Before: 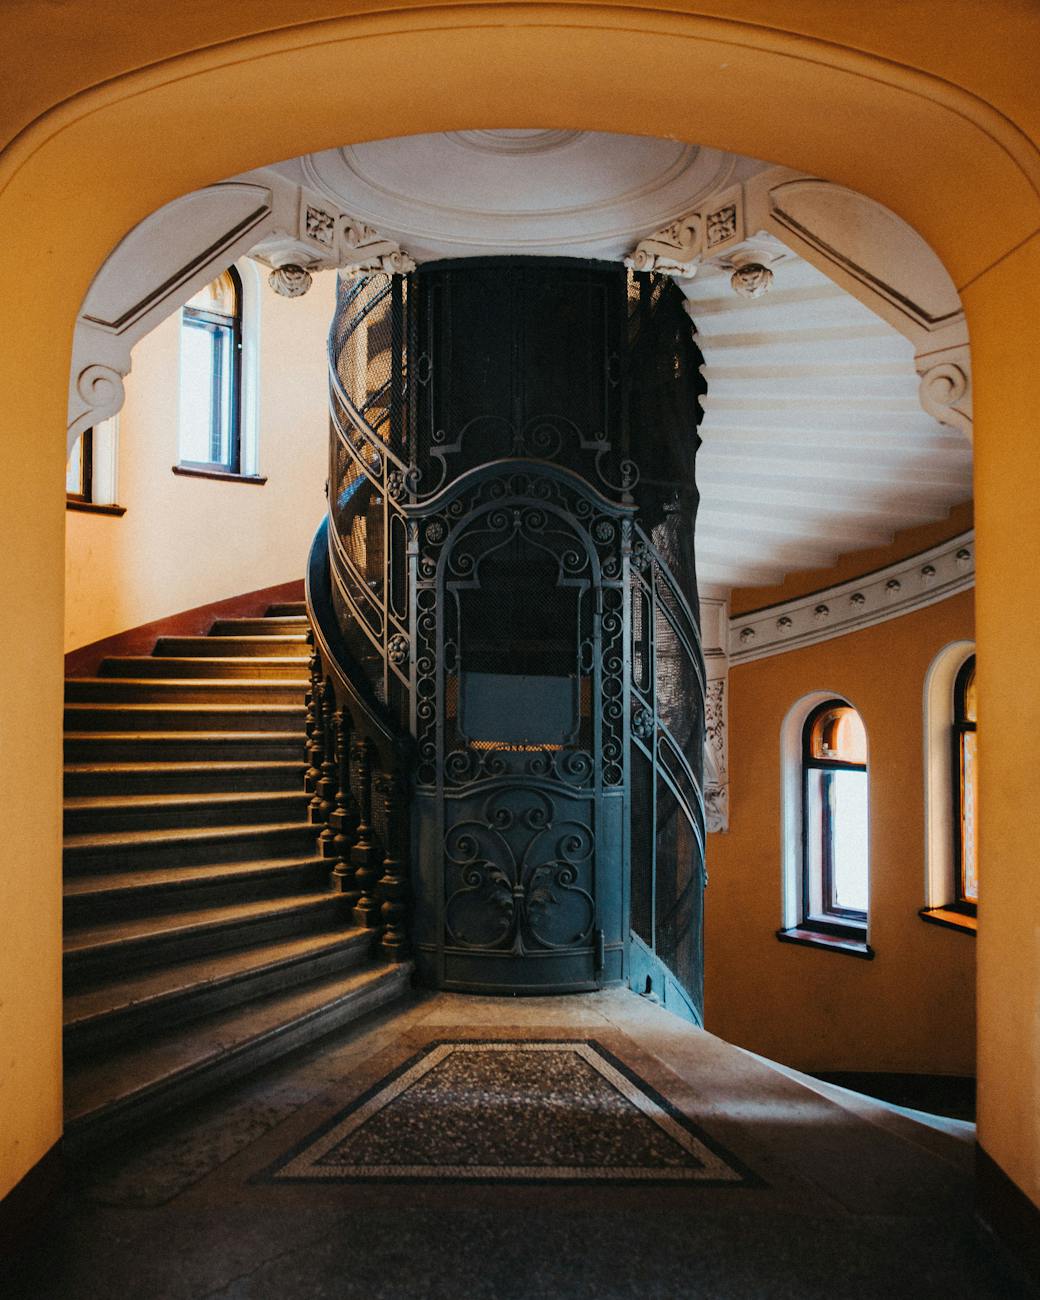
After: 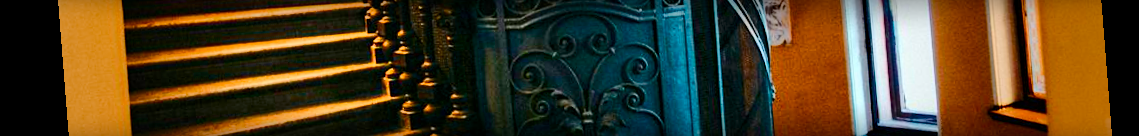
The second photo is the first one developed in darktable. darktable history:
haze removal: compatibility mode true, adaptive false
rotate and perspective: rotation -4.2°, shear 0.006, automatic cropping off
tone curve: curves: ch0 [(0, 0) (0.234, 0.191) (0.48, 0.534) (0.608, 0.667) (0.725, 0.809) (0.864, 0.922) (1, 1)]; ch1 [(0, 0) (0.453, 0.43) (0.5, 0.5) (0.615, 0.649) (1, 1)]; ch2 [(0, 0) (0.5, 0.5) (0.586, 0.617) (1, 1)], color space Lab, independent channels, preserve colors none
local contrast: mode bilateral grid, contrast 25, coarseness 60, detail 151%, midtone range 0.2
vignetting: fall-off start 53.2%, brightness -0.594, saturation 0, automatic ratio true, width/height ratio 1.313, shape 0.22, unbound false
crop and rotate: top 59.084%, bottom 30.916%
color balance rgb: perceptual saturation grading › global saturation 20%, perceptual saturation grading › highlights -25%, perceptual saturation grading › shadows 50%
shadows and highlights: shadows 49, highlights -41, soften with gaussian
